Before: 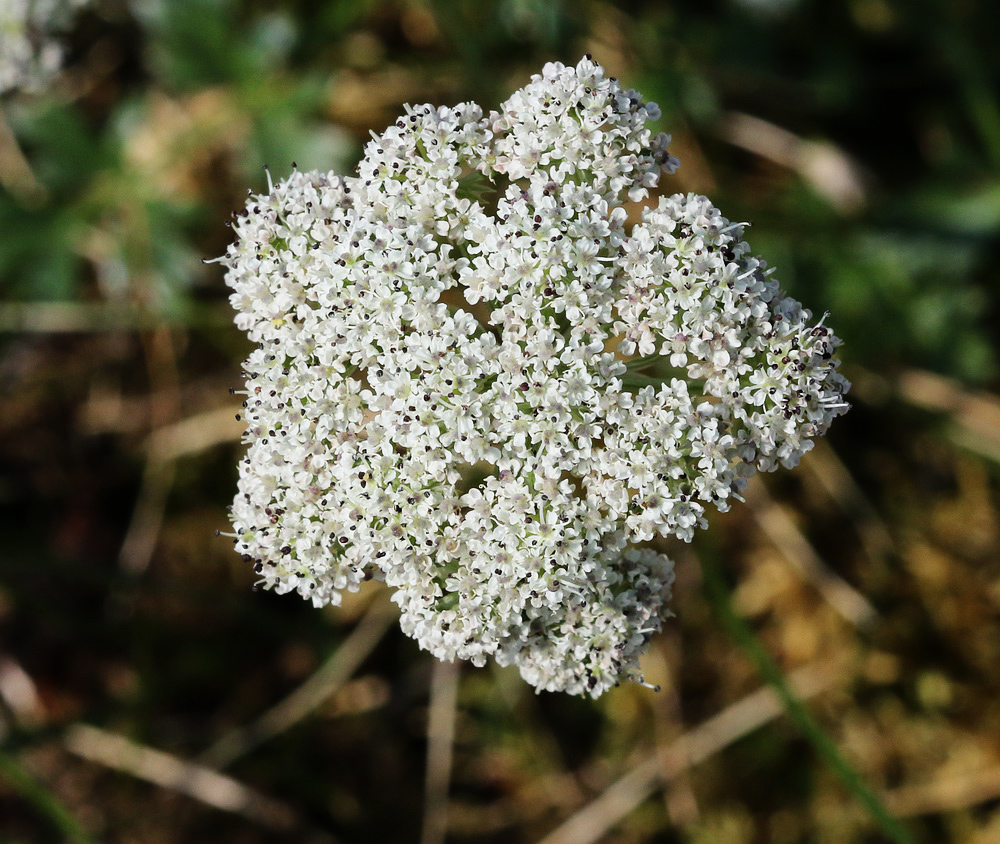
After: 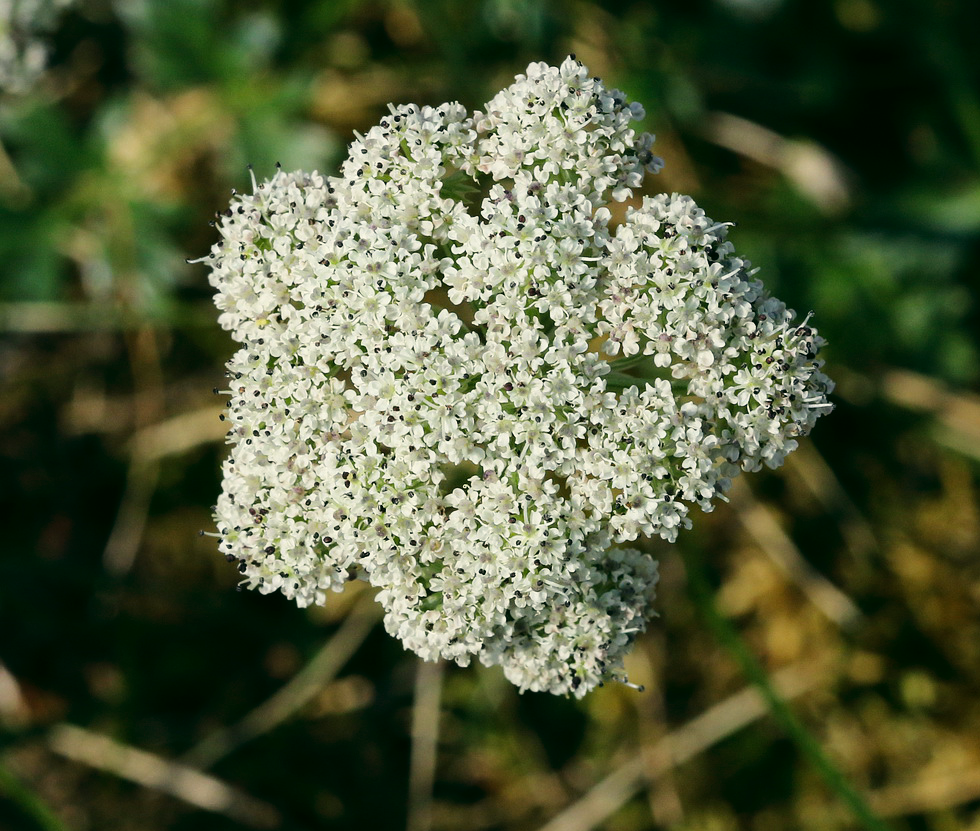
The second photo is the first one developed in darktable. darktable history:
crop: left 1.668%, right 0.284%, bottom 1.448%
color correction: highlights a* -0.595, highlights b* 9.61, shadows a* -8.93, shadows b* 0.472
